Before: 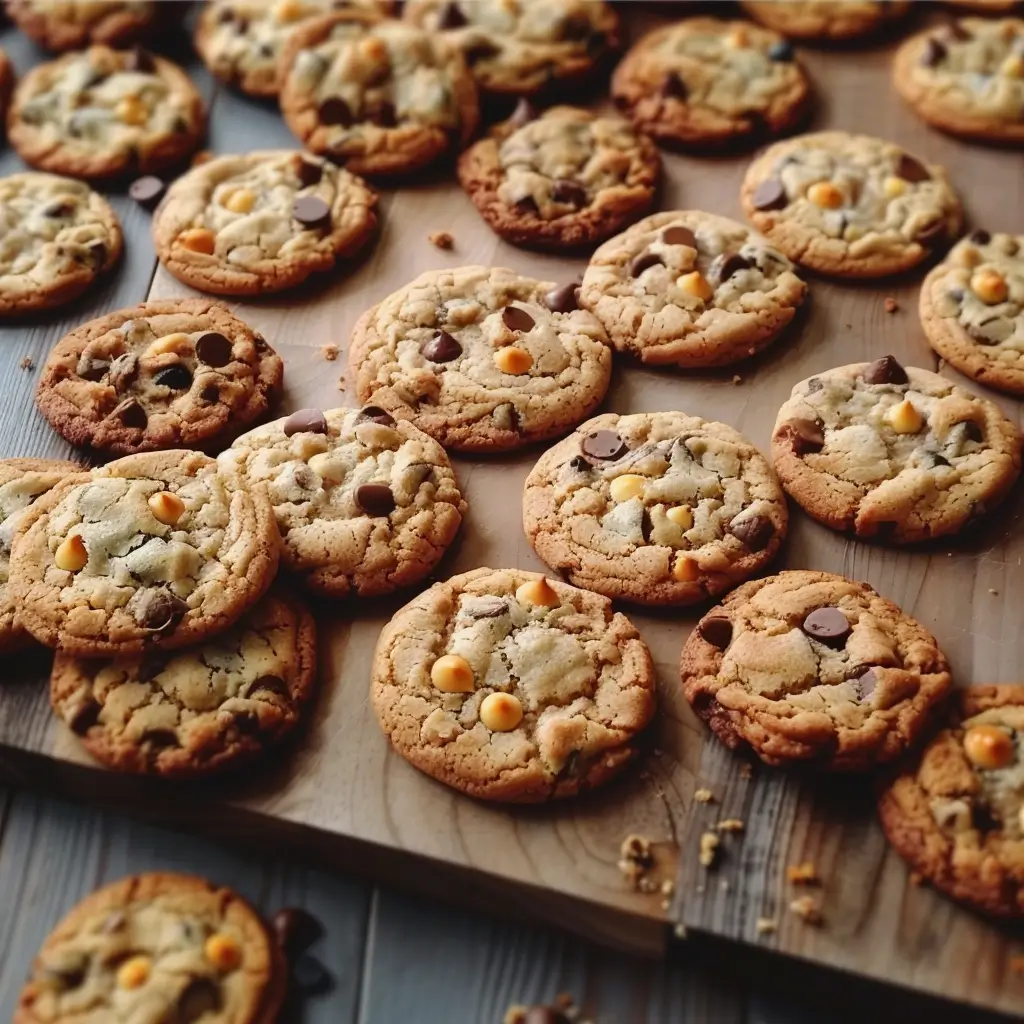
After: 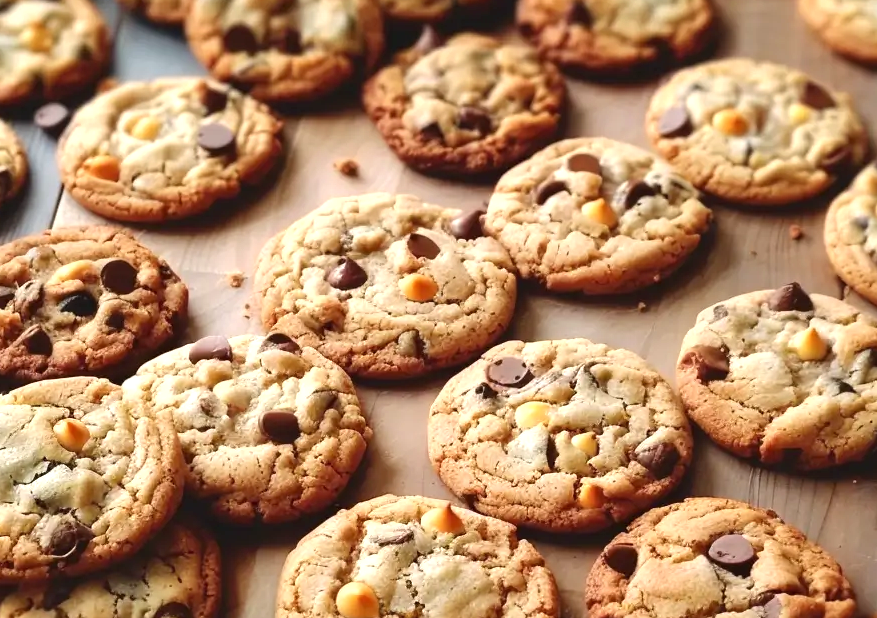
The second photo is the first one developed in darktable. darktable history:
exposure: black level correction 0, exposure 0.6 EV, compensate highlight preservation false
crop and rotate: left 9.345%, top 7.22%, right 4.982%, bottom 32.331%
